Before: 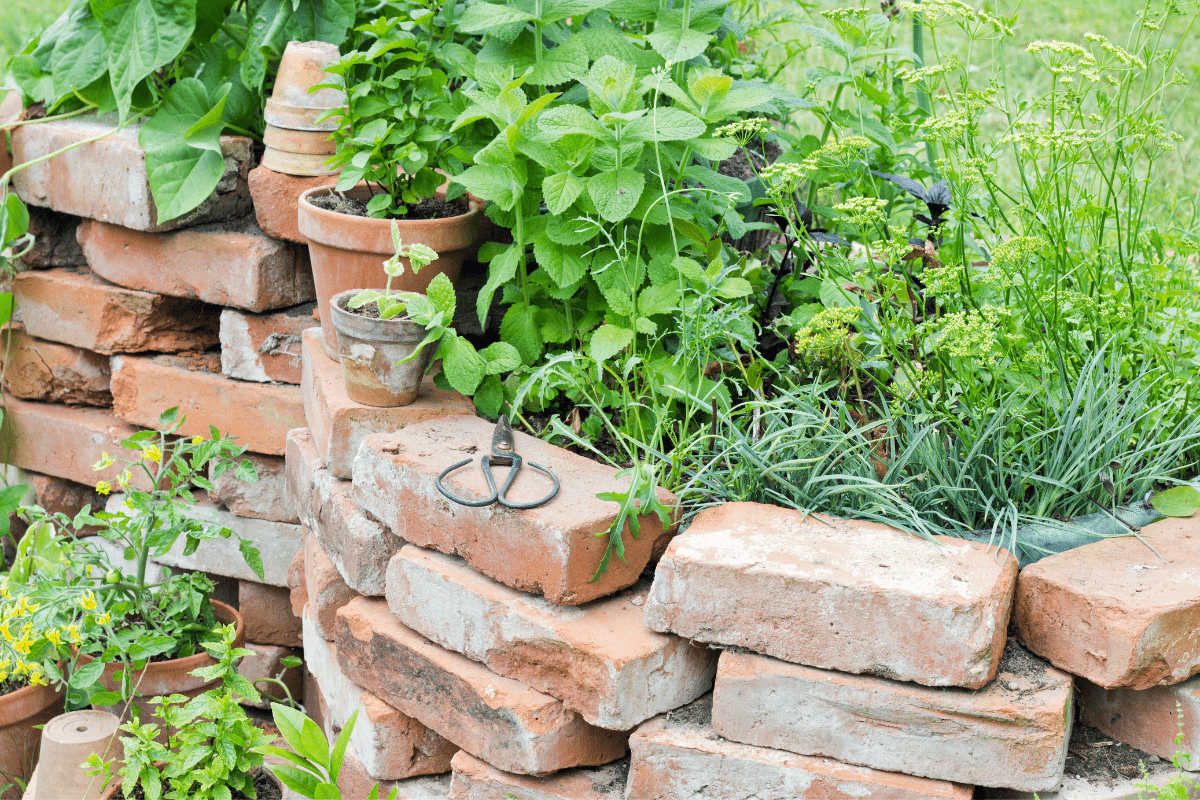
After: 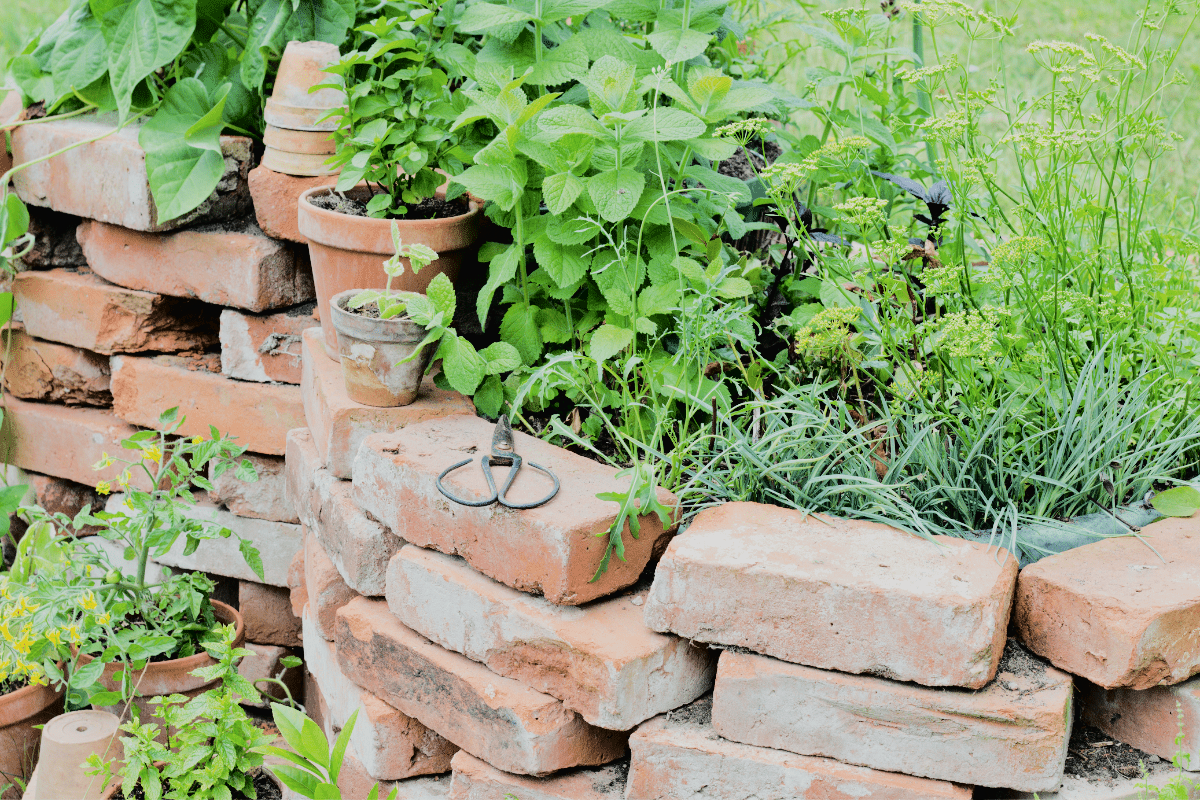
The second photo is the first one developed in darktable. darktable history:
exposure: exposure 0.019 EV, compensate highlight preservation false
filmic rgb: black relative exposure -7.99 EV, white relative exposure 4.01 EV, hardness 4.14
levels: levels [0.026, 0.507, 0.987]
tone curve: curves: ch0 [(0, 0) (0.003, 0.041) (0.011, 0.042) (0.025, 0.041) (0.044, 0.043) (0.069, 0.048) (0.1, 0.059) (0.136, 0.079) (0.177, 0.107) (0.224, 0.152) (0.277, 0.235) (0.335, 0.331) (0.399, 0.427) (0.468, 0.512) (0.543, 0.595) (0.623, 0.668) (0.709, 0.736) (0.801, 0.813) (0.898, 0.891) (1, 1)], color space Lab, independent channels, preserve colors none
